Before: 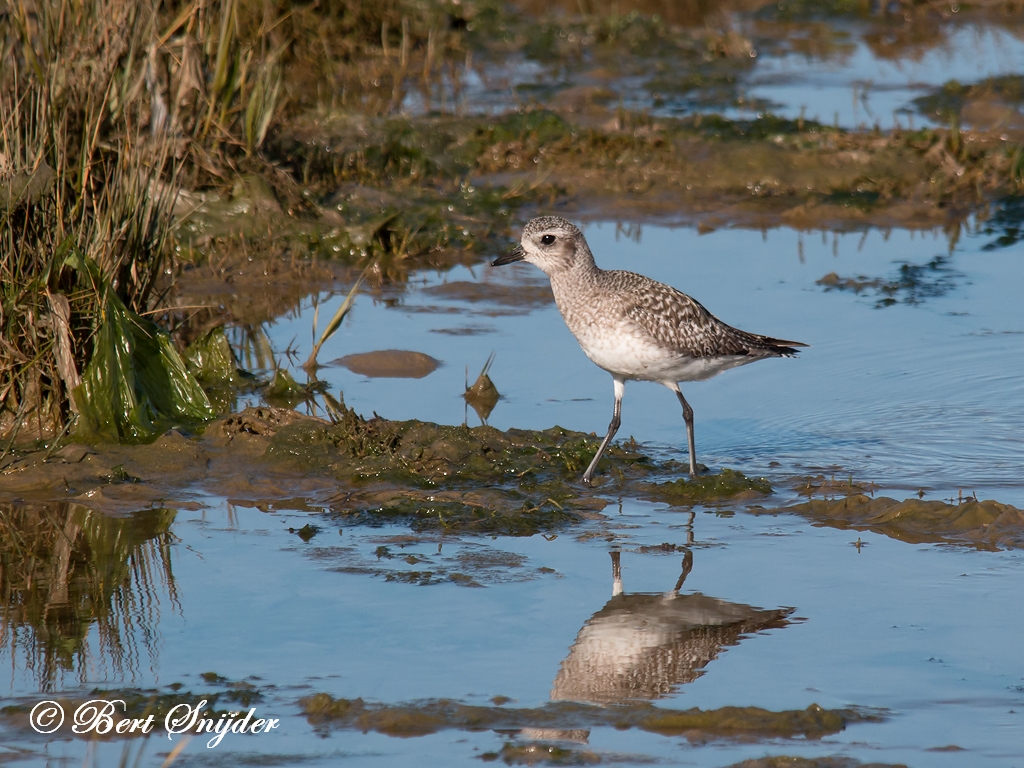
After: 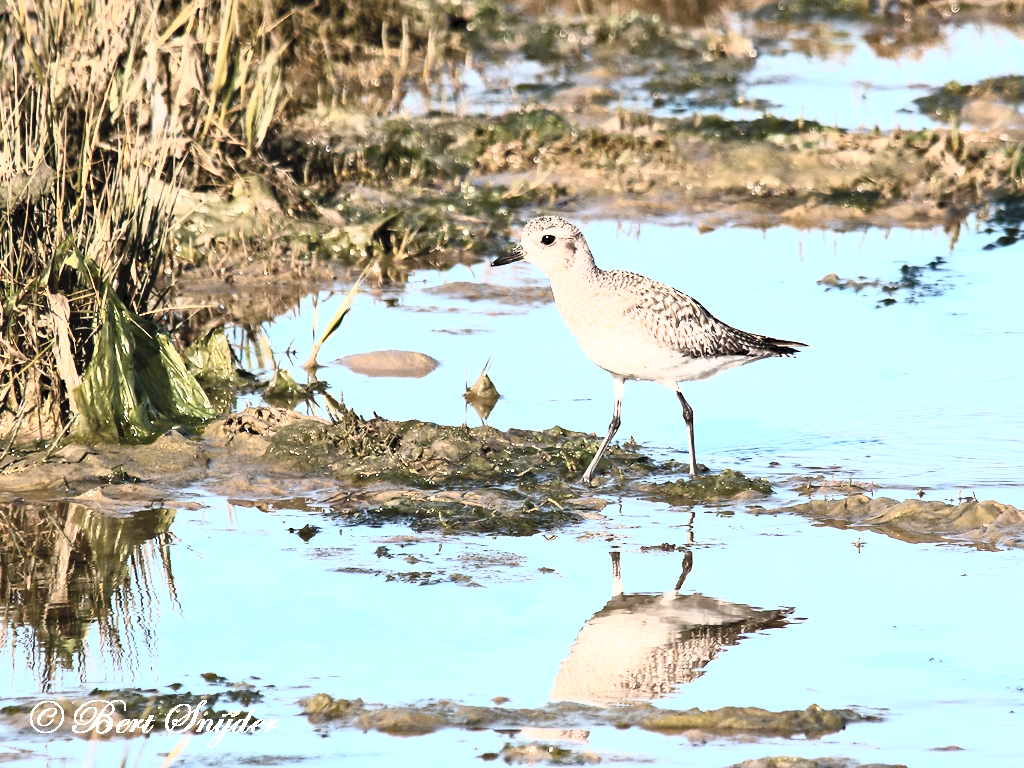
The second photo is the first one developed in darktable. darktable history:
contrast brightness saturation: contrast 0.428, brightness 0.555, saturation -0.19
haze removal: compatibility mode true, adaptive false
exposure: exposure 0.023 EV, compensate highlight preservation false
base curve: curves: ch0 [(0, 0) (0.007, 0.004) (0.027, 0.03) (0.046, 0.07) (0.207, 0.54) (0.442, 0.872) (0.673, 0.972) (1, 1)]
